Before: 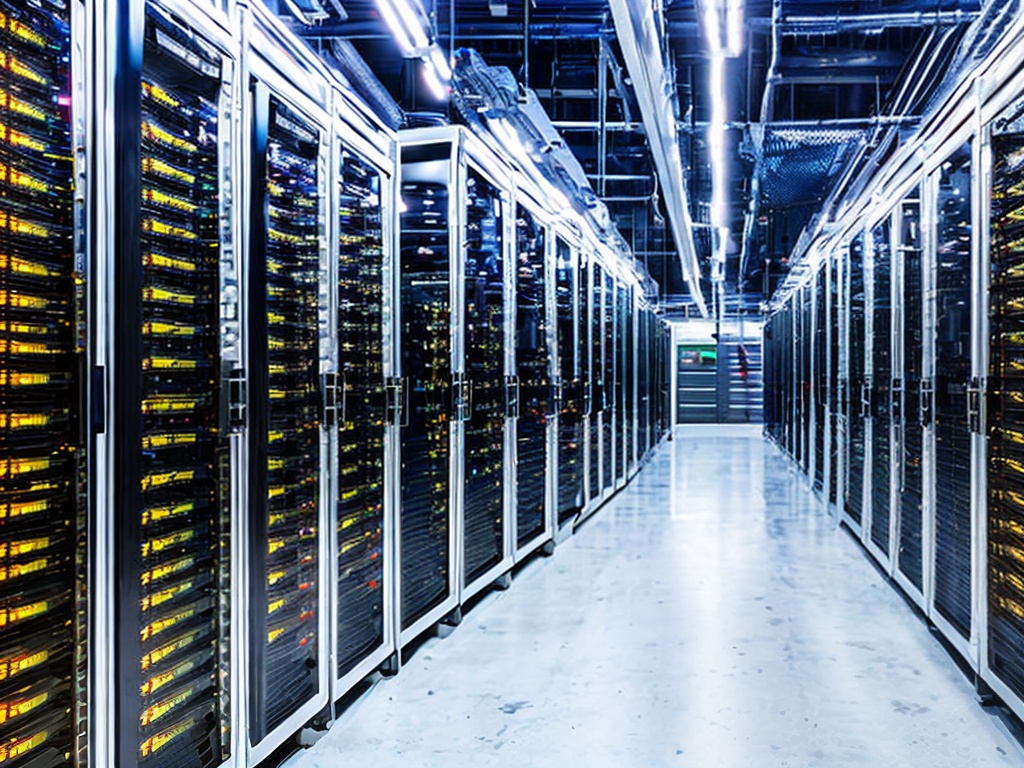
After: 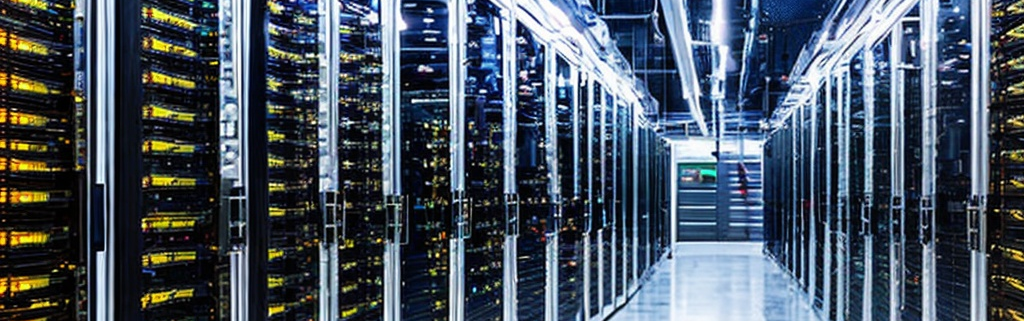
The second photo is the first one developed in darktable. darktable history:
crop and rotate: top 23.753%, bottom 34.324%
